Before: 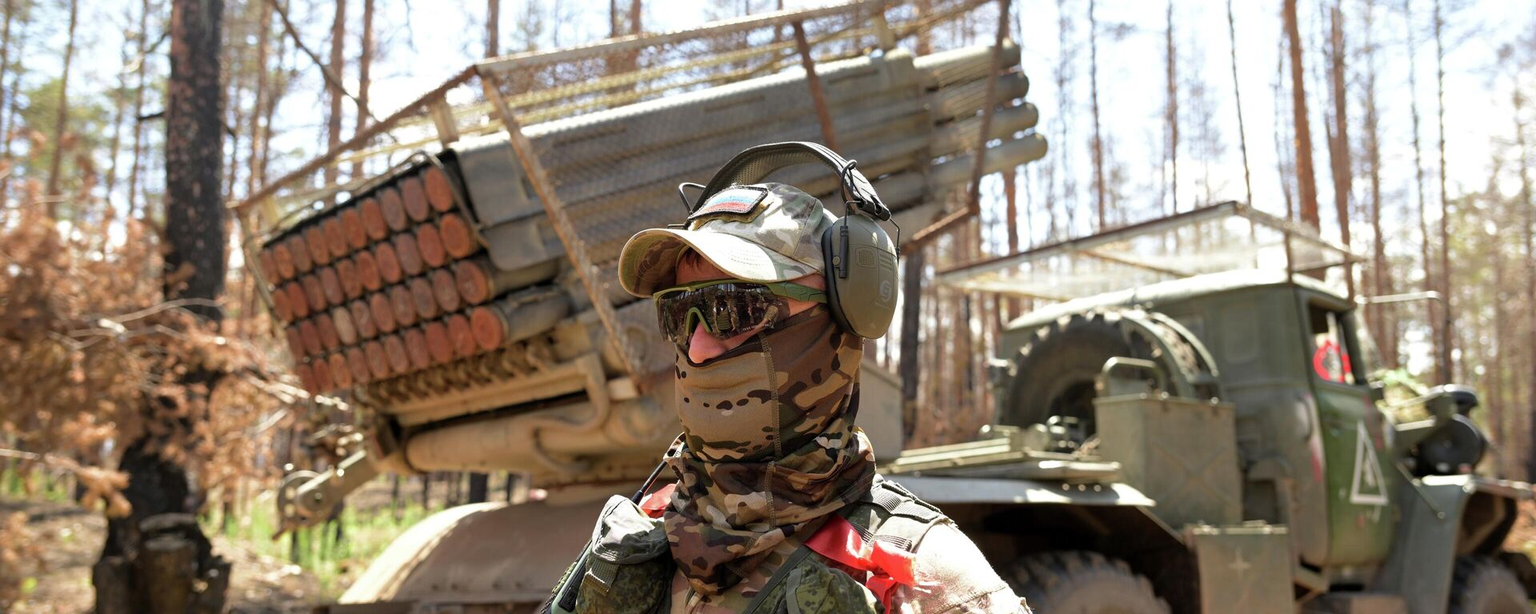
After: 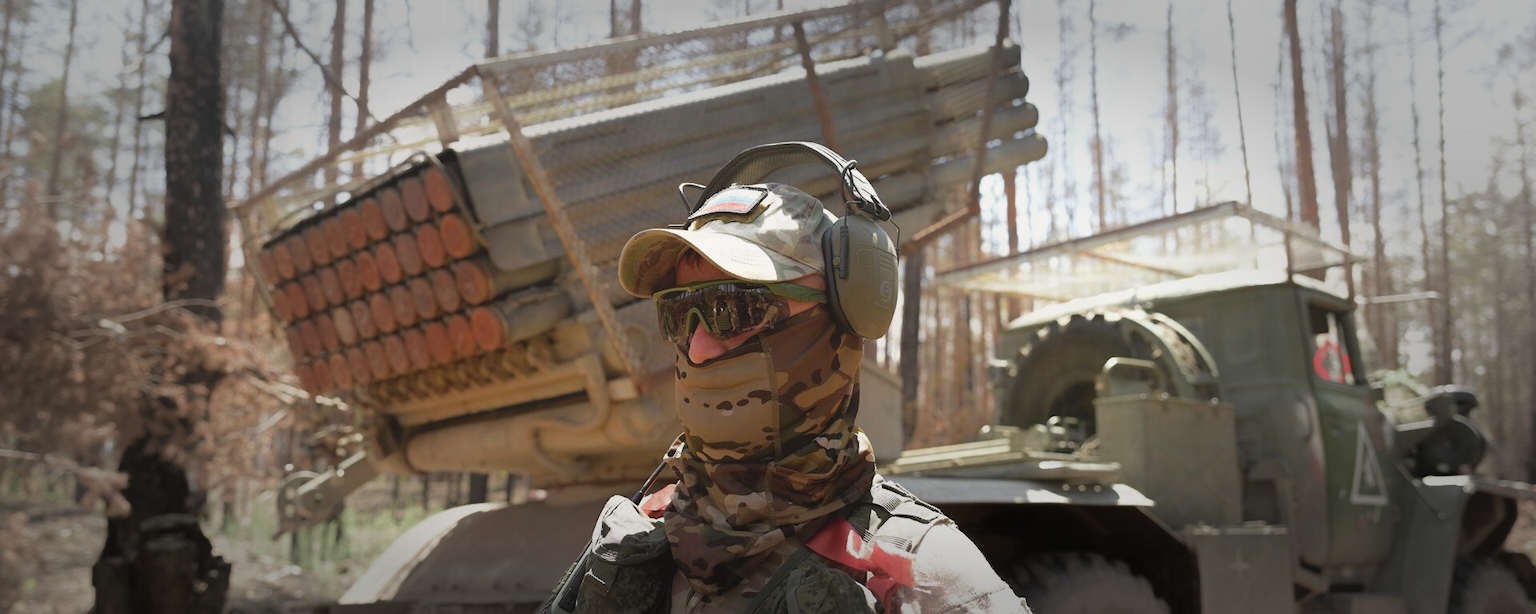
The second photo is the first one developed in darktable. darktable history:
vignetting: fall-off start 48.41%, automatic ratio true, width/height ratio 1.29, unbound false
base curve: curves: ch0 [(0, 0) (0.297, 0.298) (1, 1)], preserve colors none
contrast equalizer: octaves 7, y [[0.6 ×6], [0.55 ×6], [0 ×6], [0 ×6], [0 ×6]], mix -1
